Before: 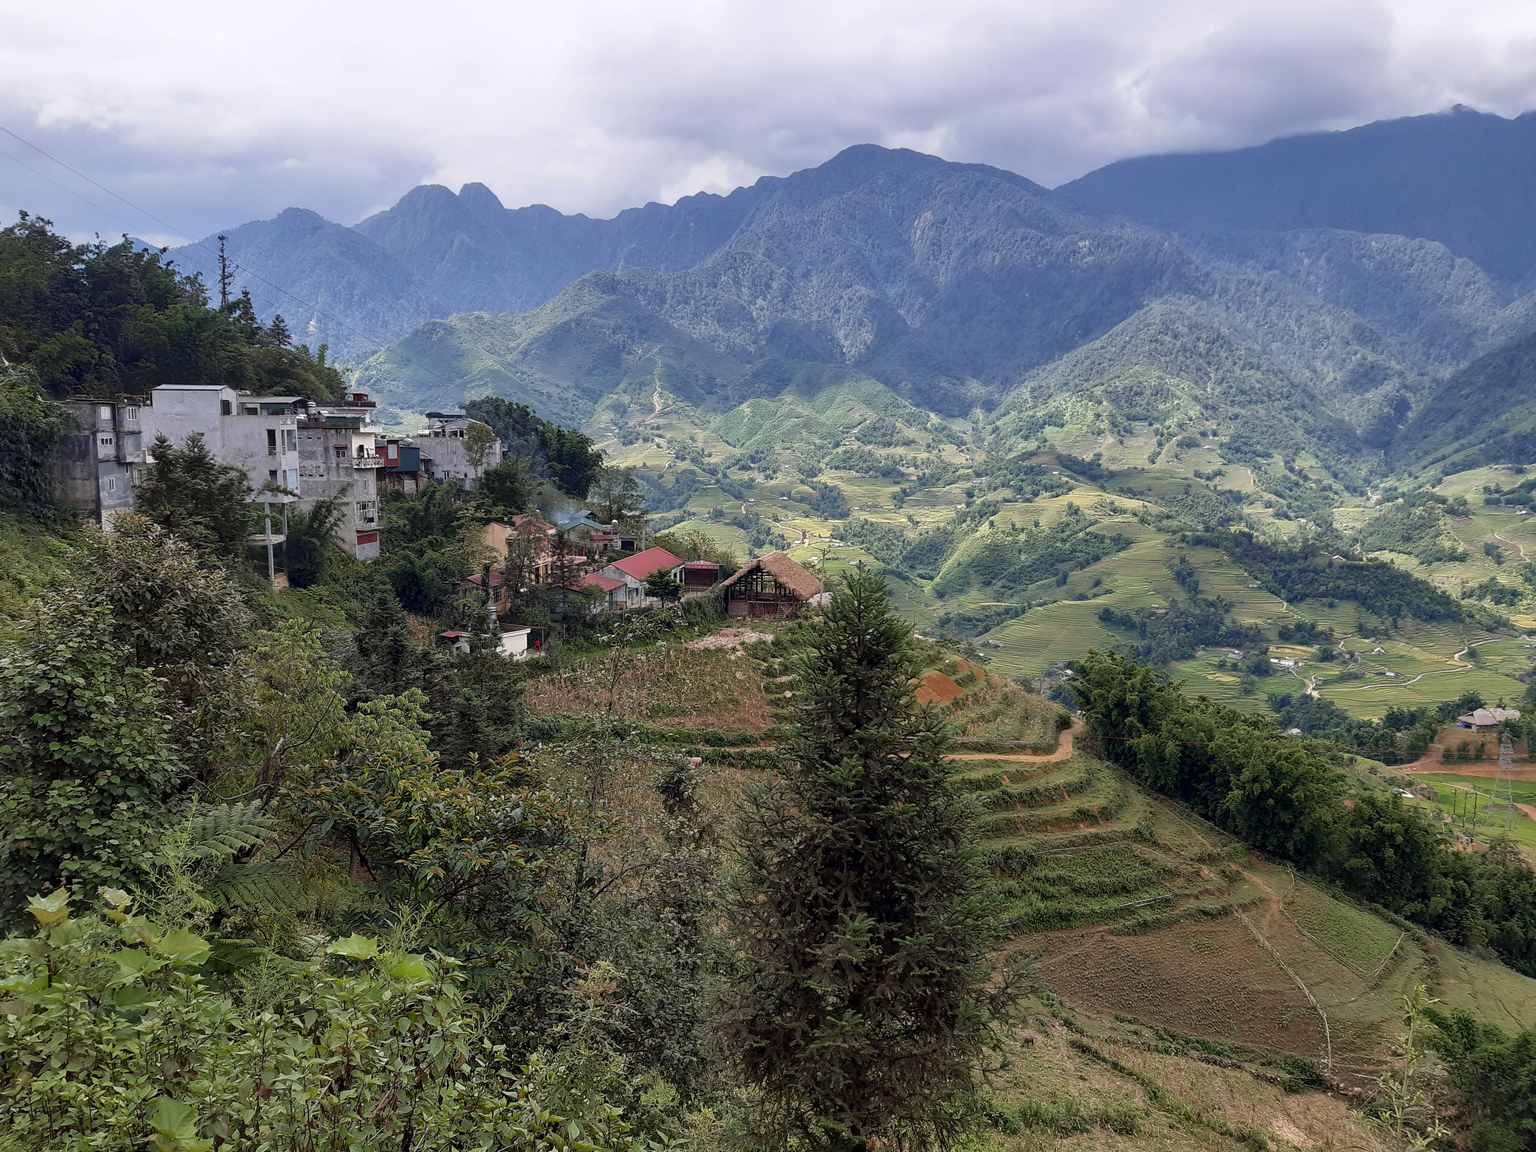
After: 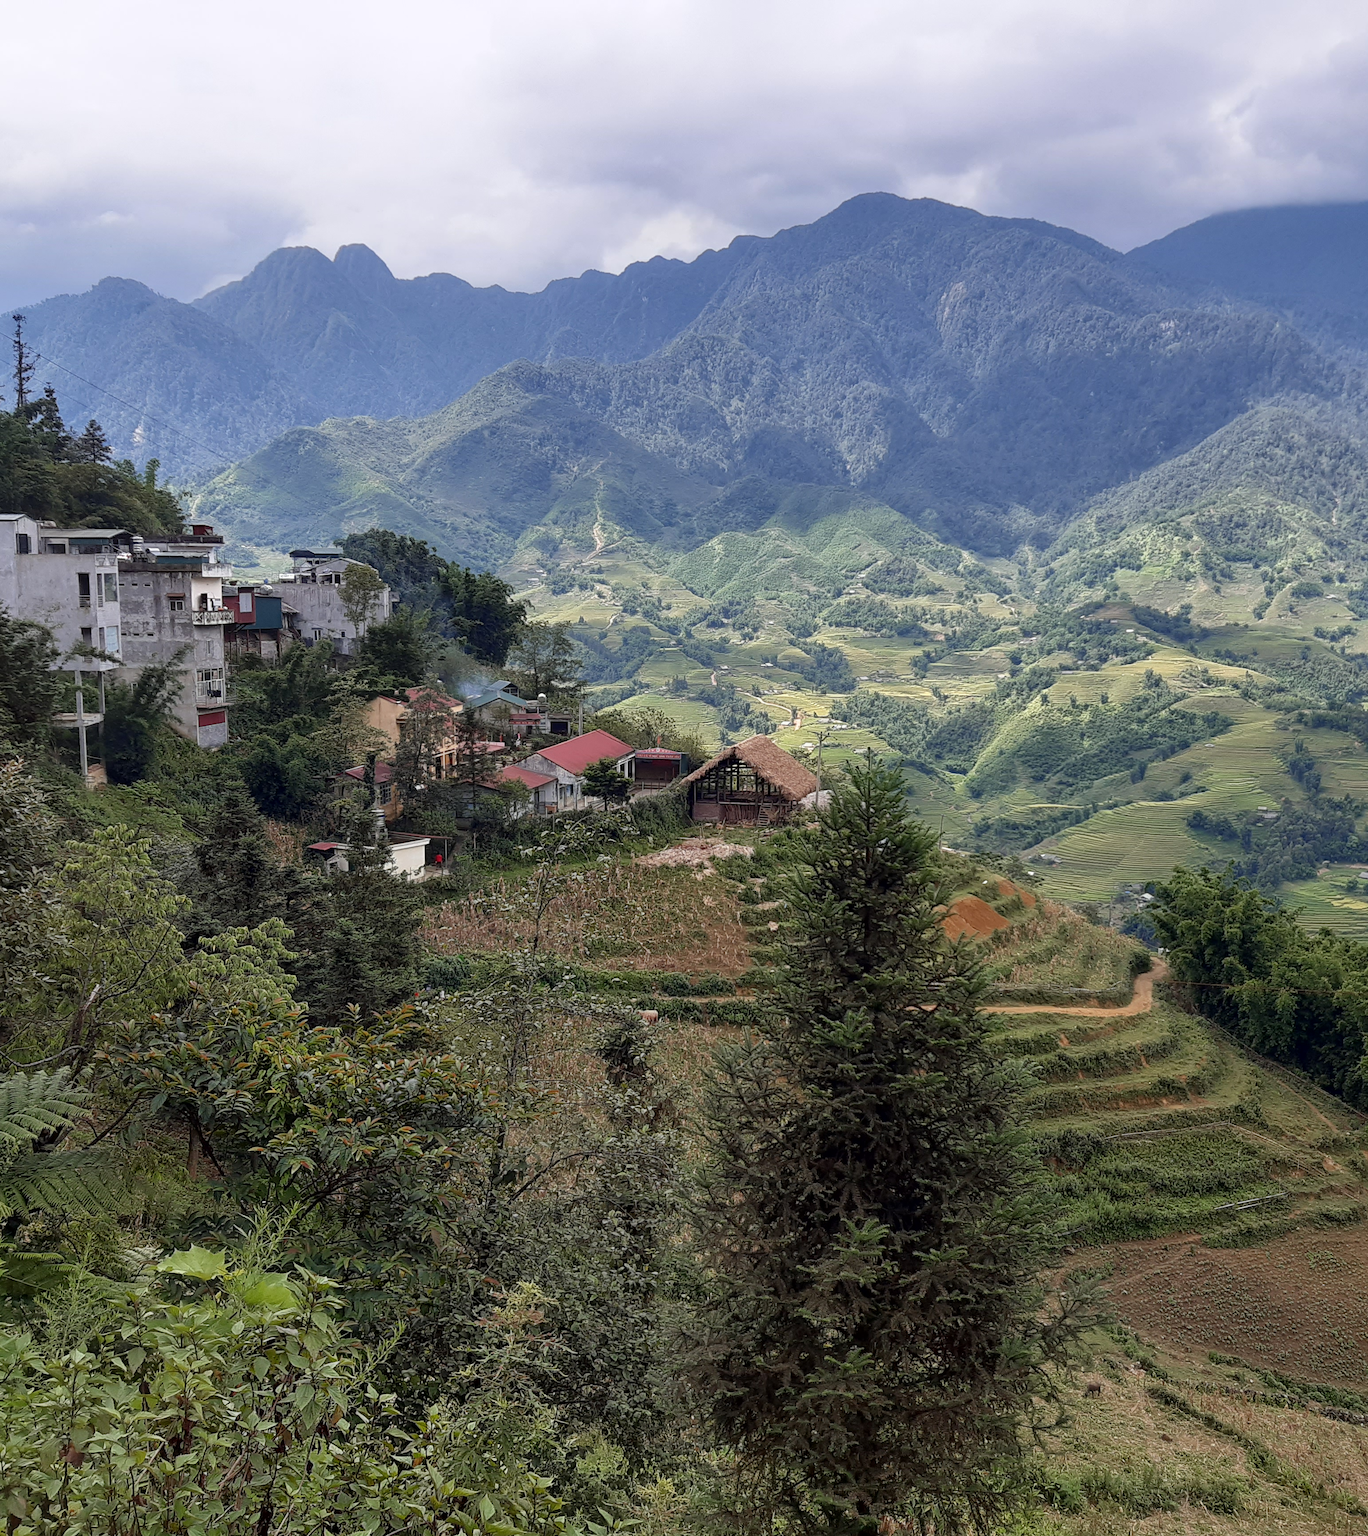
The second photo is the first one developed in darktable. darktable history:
crop and rotate: left 13.6%, right 19.592%
